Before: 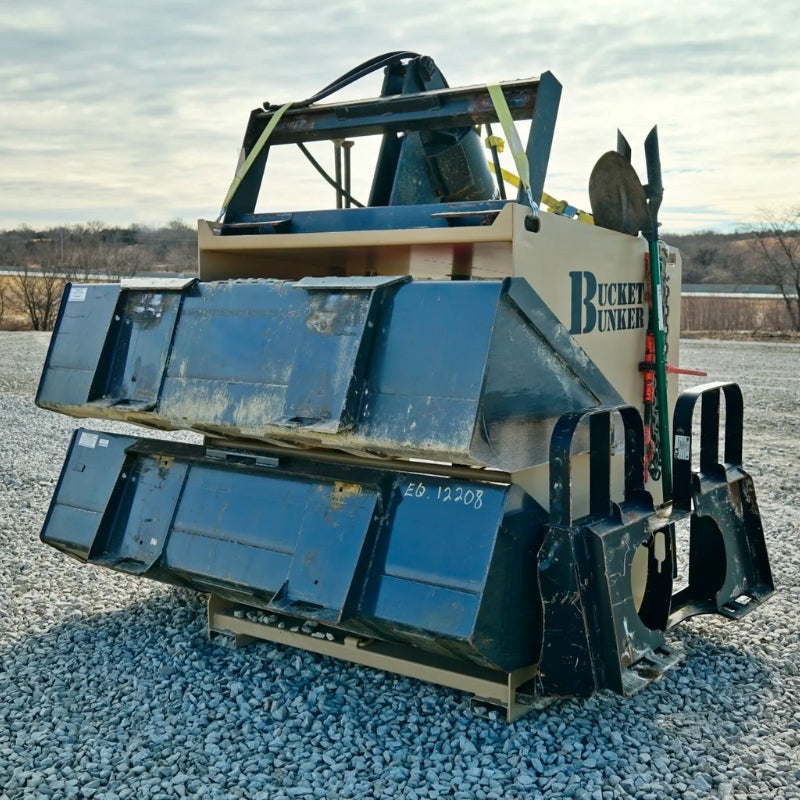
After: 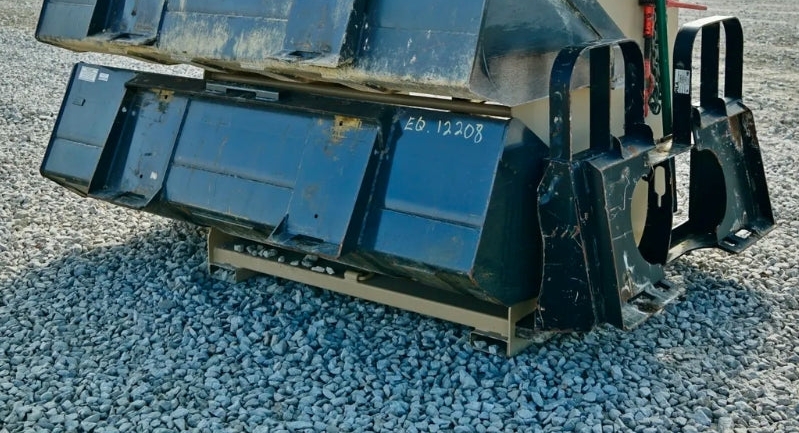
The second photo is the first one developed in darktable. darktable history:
crop and rotate: top 45.767%, right 0.024%
